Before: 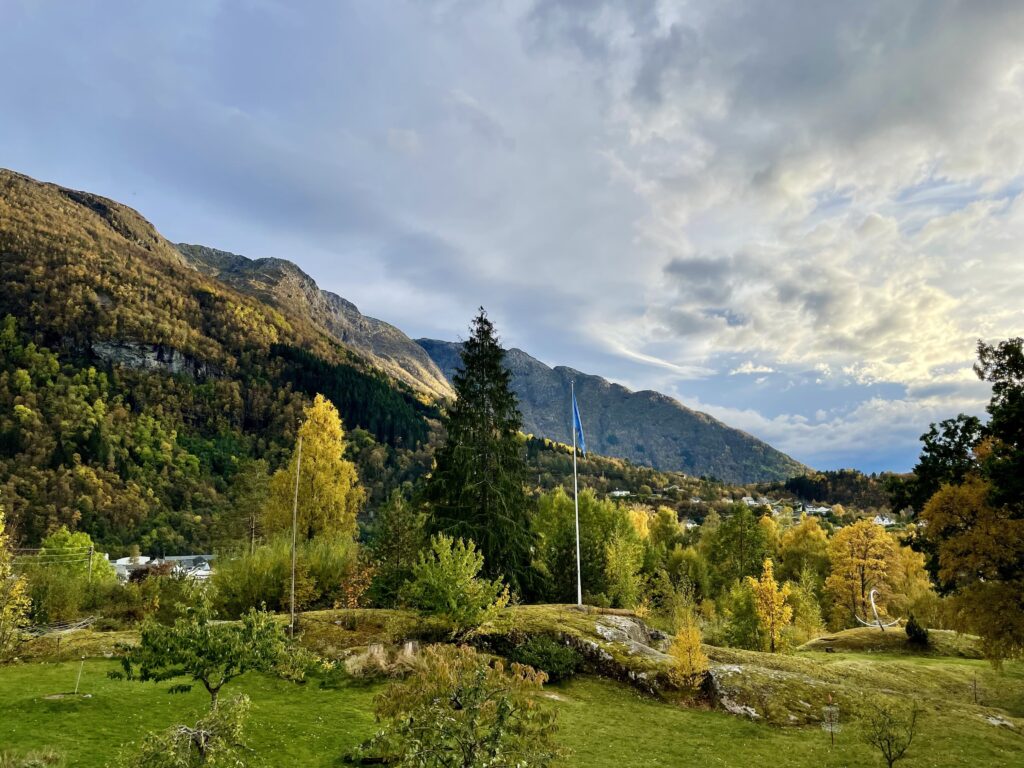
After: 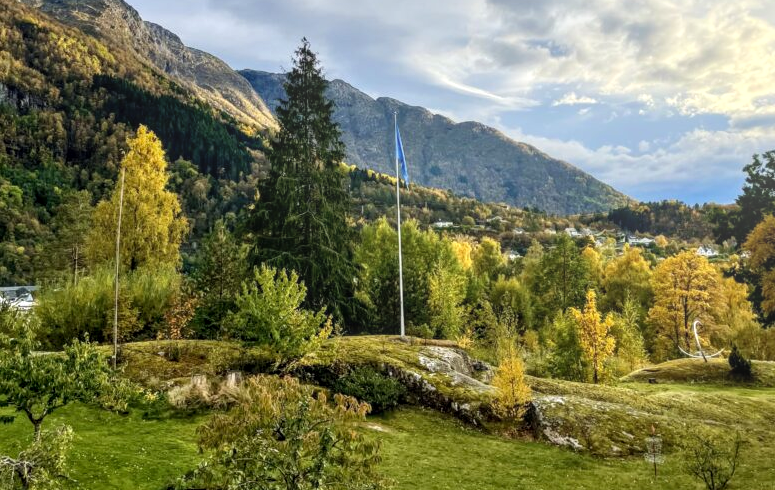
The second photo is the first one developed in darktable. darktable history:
bloom: size 38%, threshold 95%, strength 30%
crop and rotate: left 17.299%, top 35.115%, right 7.015%, bottom 1.024%
local contrast: highlights 61%, detail 143%, midtone range 0.428
vibrance: on, module defaults
